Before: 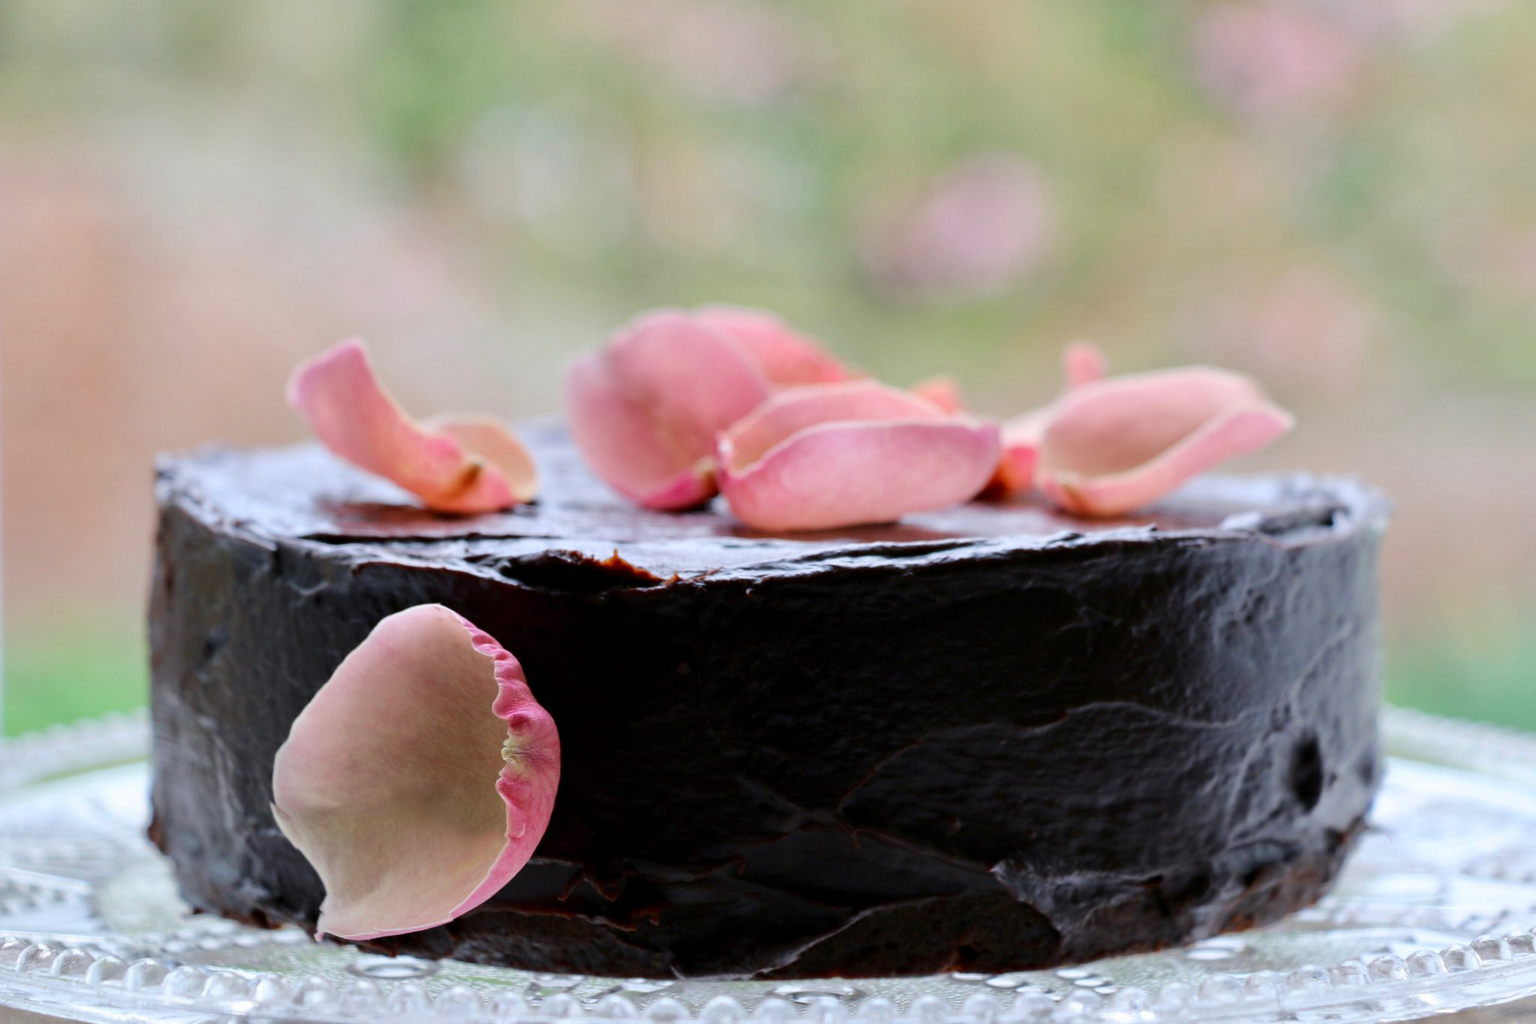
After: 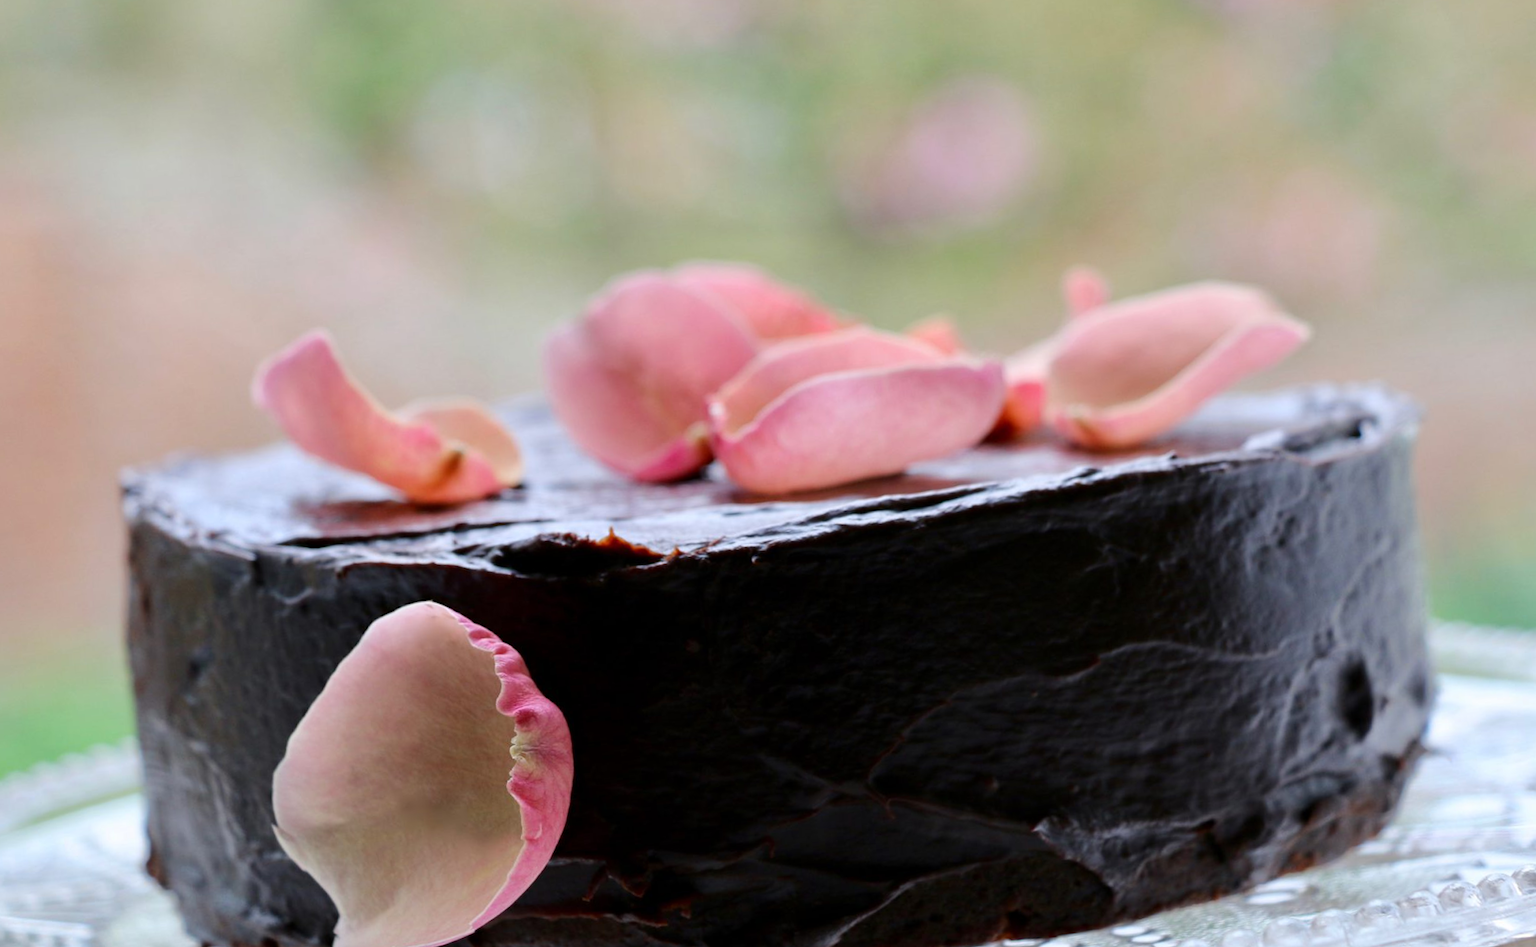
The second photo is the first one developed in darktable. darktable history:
rotate and perspective: rotation -5°, crop left 0.05, crop right 0.952, crop top 0.11, crop bottom 0.89
white balance: emerald 1
